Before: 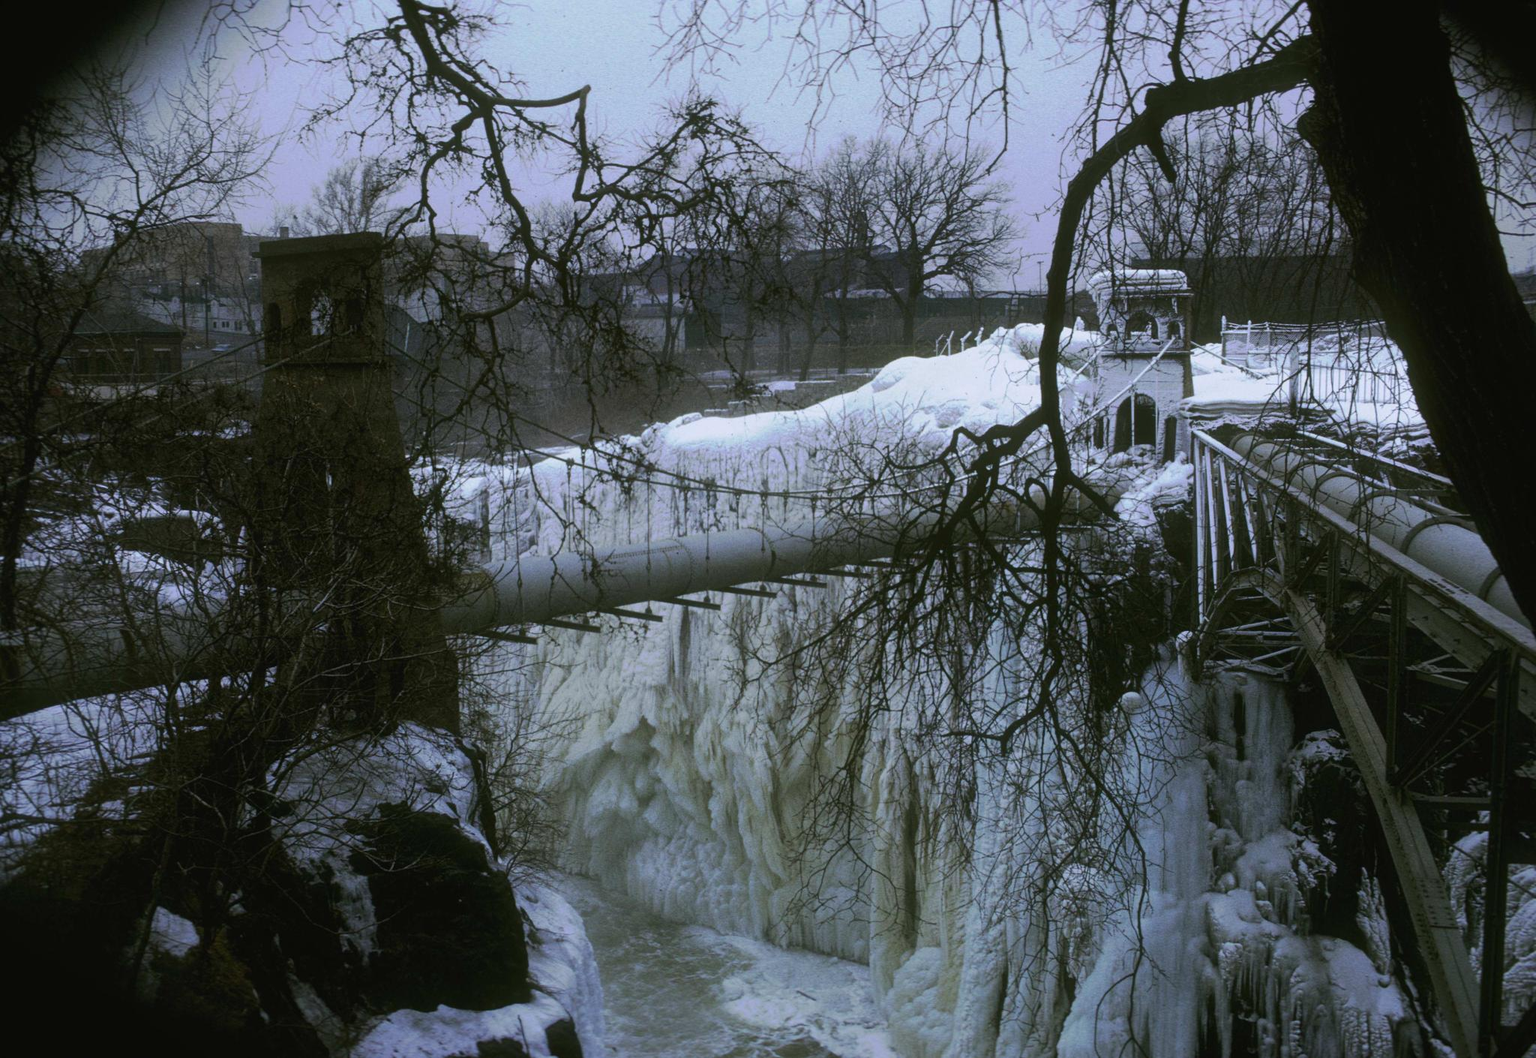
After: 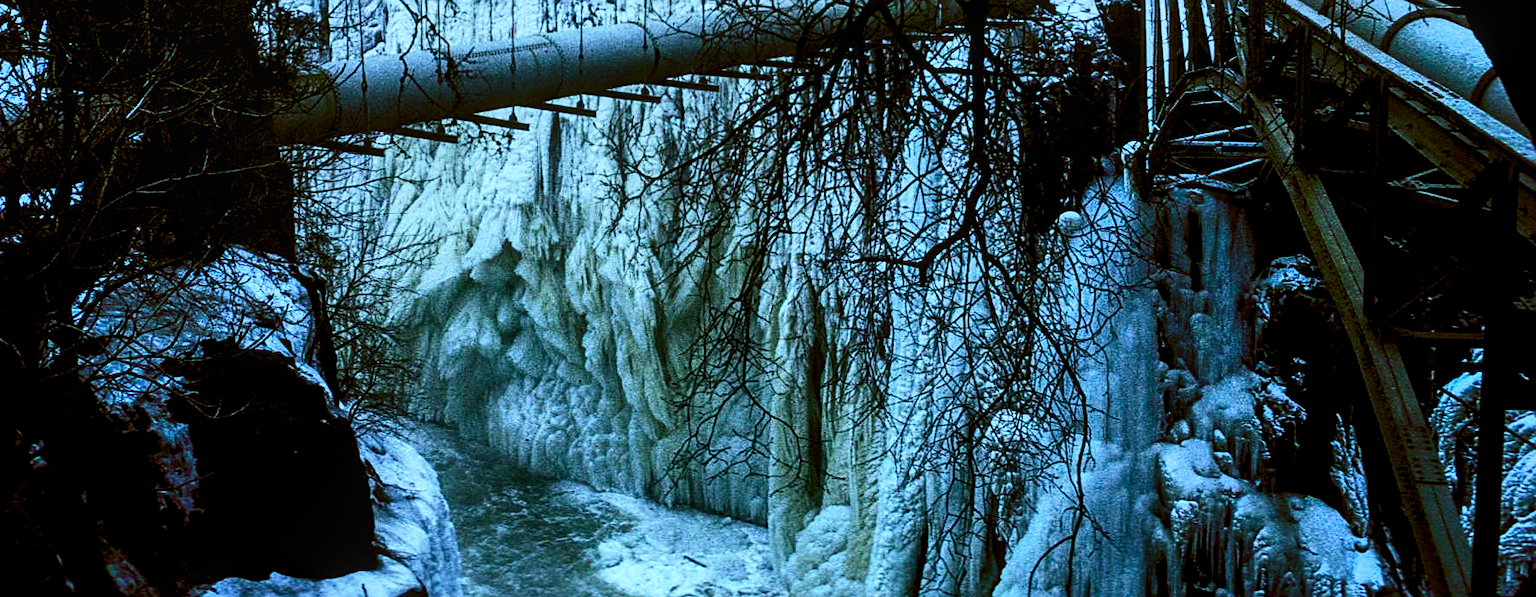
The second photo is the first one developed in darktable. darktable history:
white balance: red 1, blue 1
crop and rotate: left 13.306%, top 48.129%, bottom 2.928%
exposure: black level correction 0.007, exposure 0.093 EV, compensate highlight preservation false
local contrast: on, module defaults
shadows and highlights: low approximation 0.01, soften with gaussian
sharpen: on, module defaults
color balance rgb: shadows lift › luminance -7.7%, shadows lift › chroma 2.13%, shadows lift › hue 200.79°, power › luminance -7.77%, power › chroma 2.27%, power › hue 220.69°, highlights gain › luminance 15.15%, highlights gain › chroma 4%, highlights gain › hue 209.35°, global offset › luminance -0.21%, global offset › chroma 0.27%, perceptual saturation grading › global saturation 24.42%, perceptual saturation grading › highlights -24.42%, perceptual saturation grading › mid-tones 24.42%, perceptual saturation grading › shadows 40%, perceptual brilliance grading › global brilliance -5%, perceptual brilliance grading › highlights 24.42%, perceptual brilliance grading › mid-tones 7%, perceptual brilliance grading › shadows -5%
contrast brightness saturation: contrast 0.28
